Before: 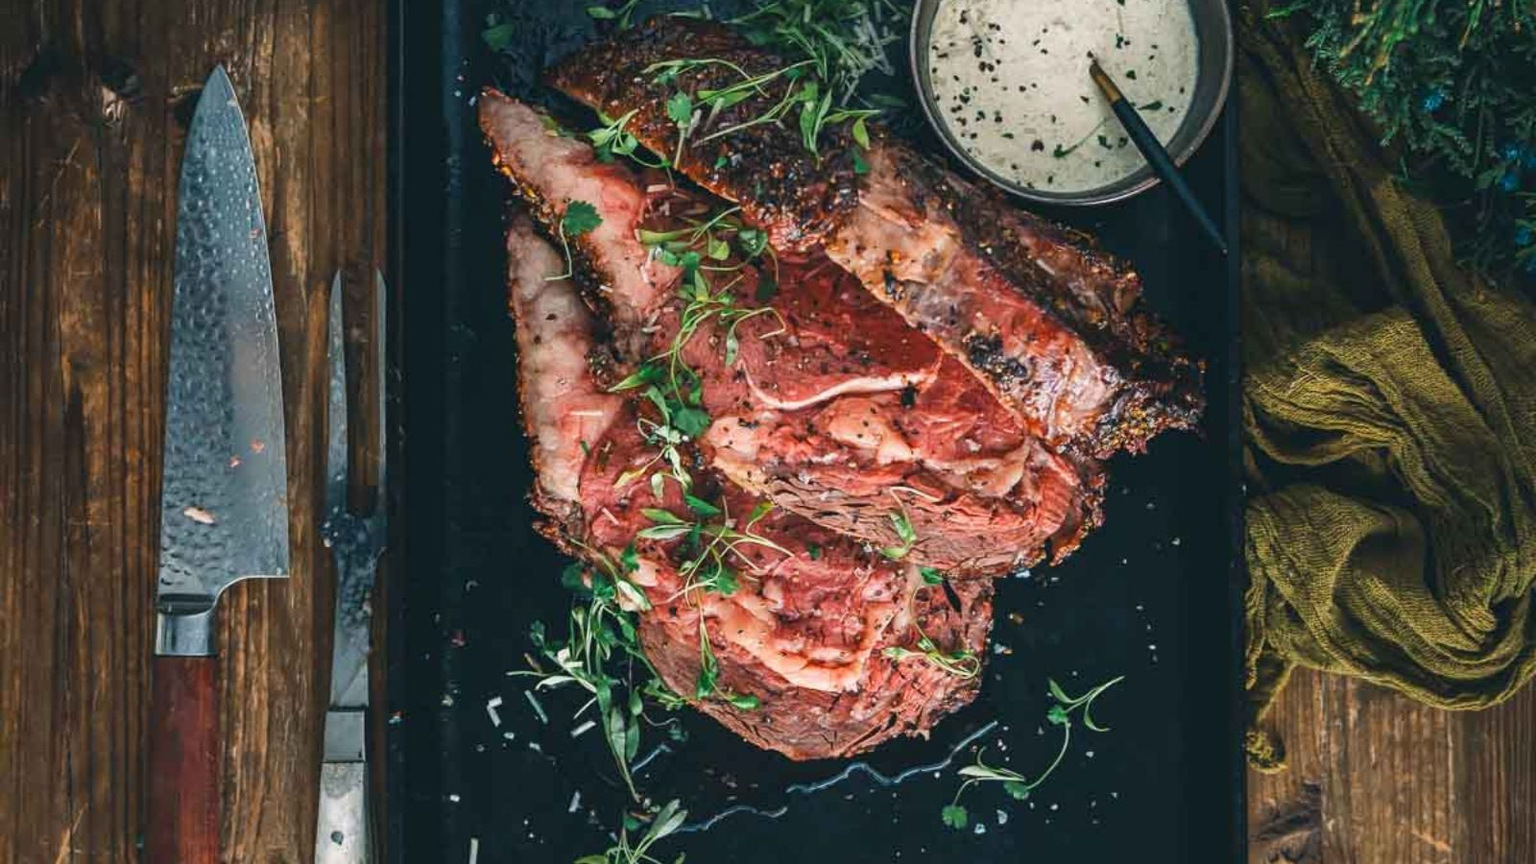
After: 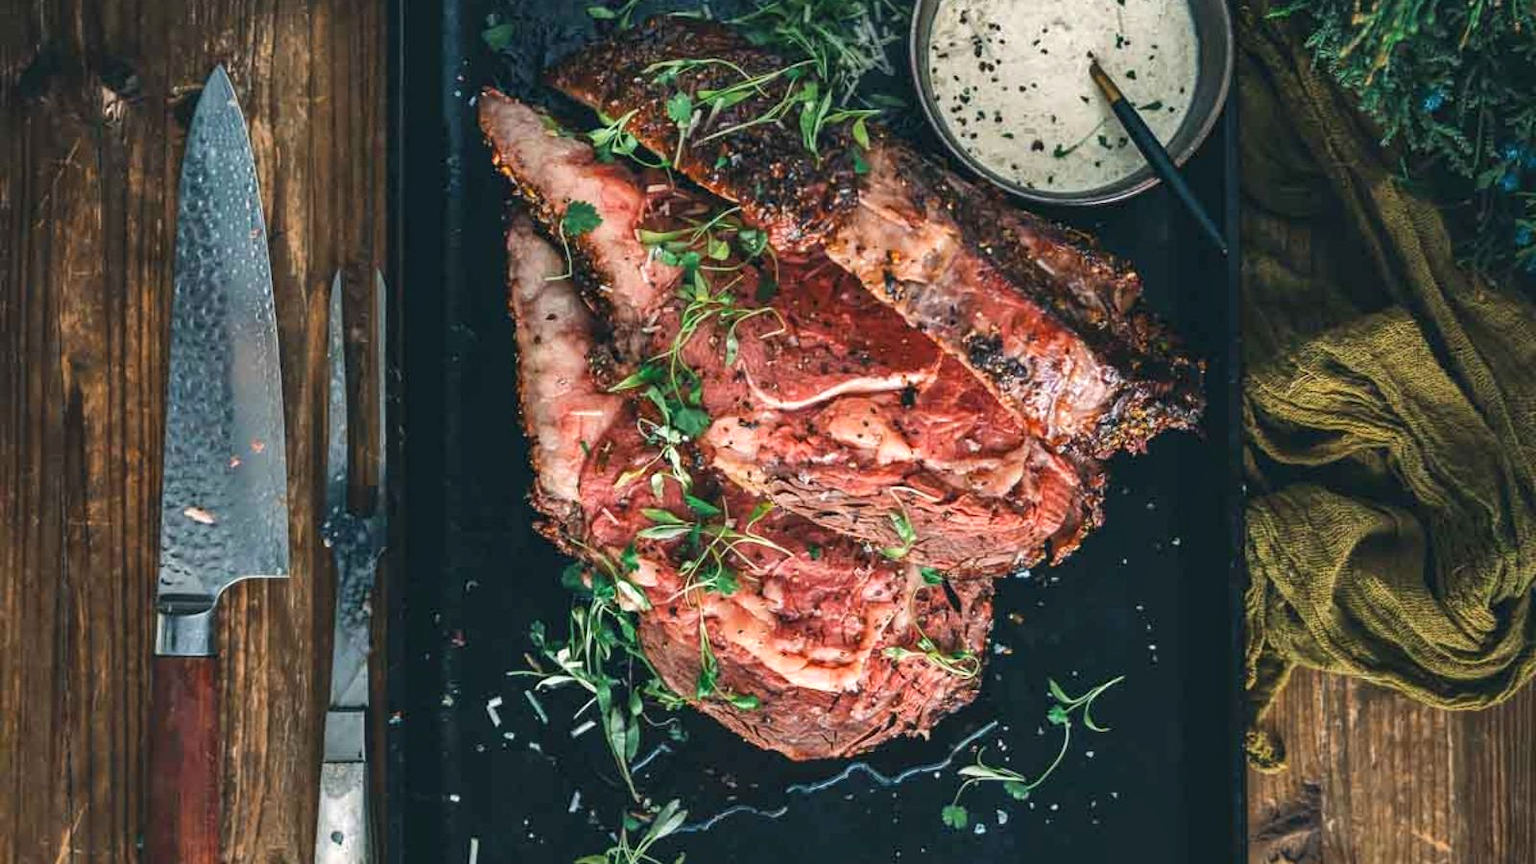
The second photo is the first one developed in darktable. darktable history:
exposure: exposure 0.19 EV, compensate exposure bias true, compensate highlight preservation false
levels: black 0.096%
shadows and highlights: shadows 24.73, highlights -77.28, soften with gaussian
local contrast: highlights 100%, shadows 102%, detail 119%, midtone range 0.2
